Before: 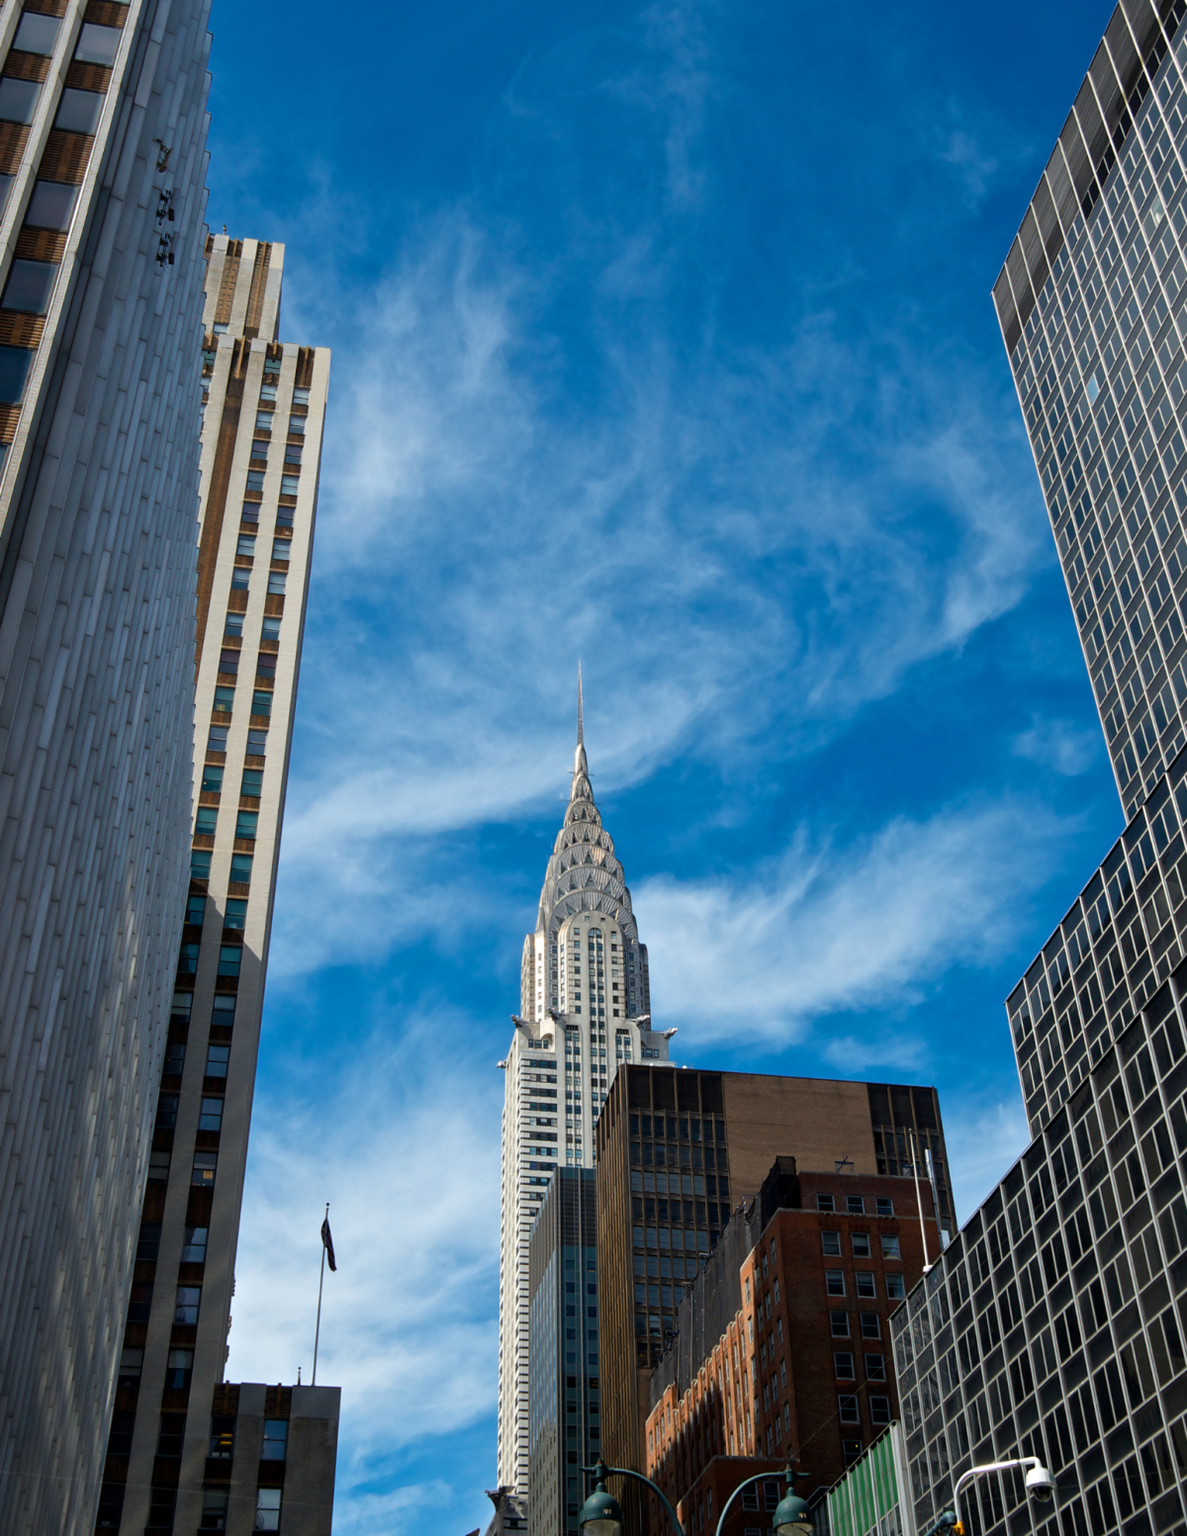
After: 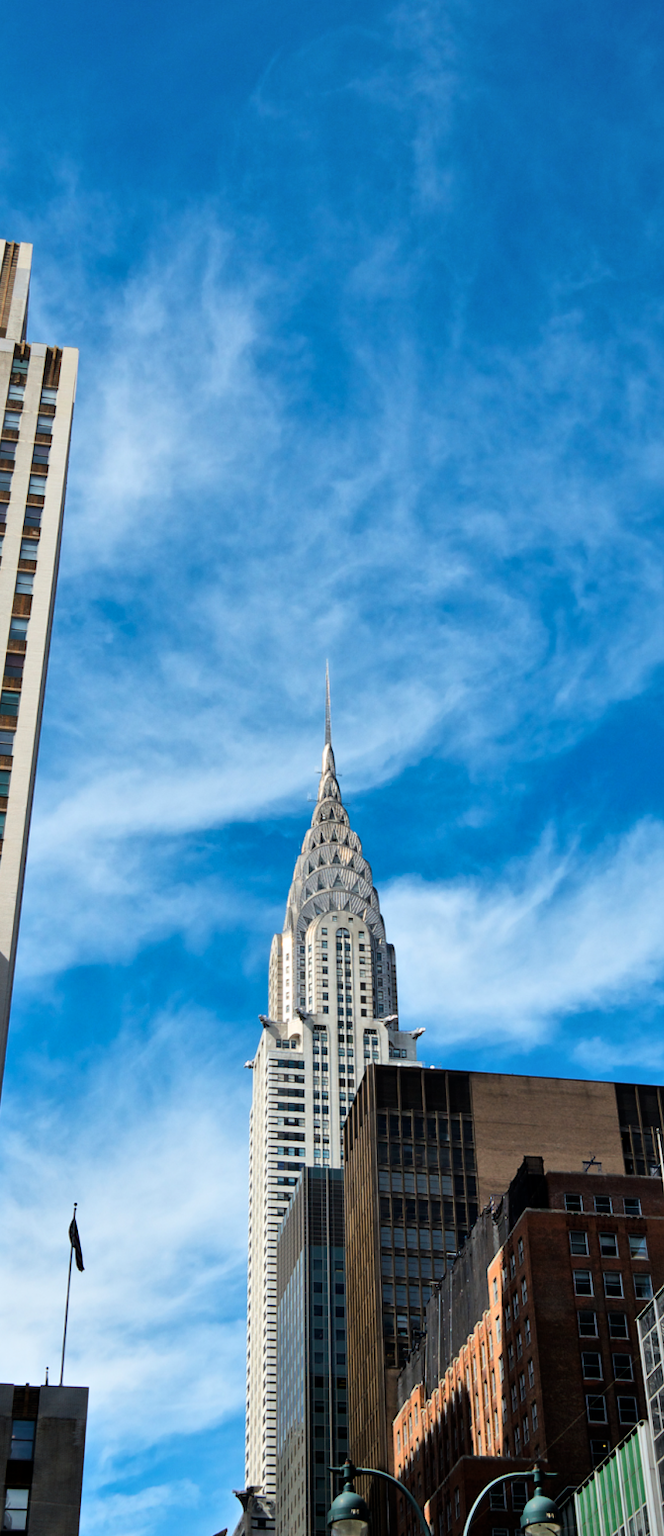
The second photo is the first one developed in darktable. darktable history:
contrast brightness saturation: saturation -0.049
tone curve: curves: ch0 [(0, 0) (0.004, 0.001) (0.133, 0.112) (0.325, 0.362) (0.832, 0.893) (1, 1)], color space Lab, linked channels, preserve colors none
crop: left 21.304%, right 22.69%
shadows and highlights: soften with gaussian
